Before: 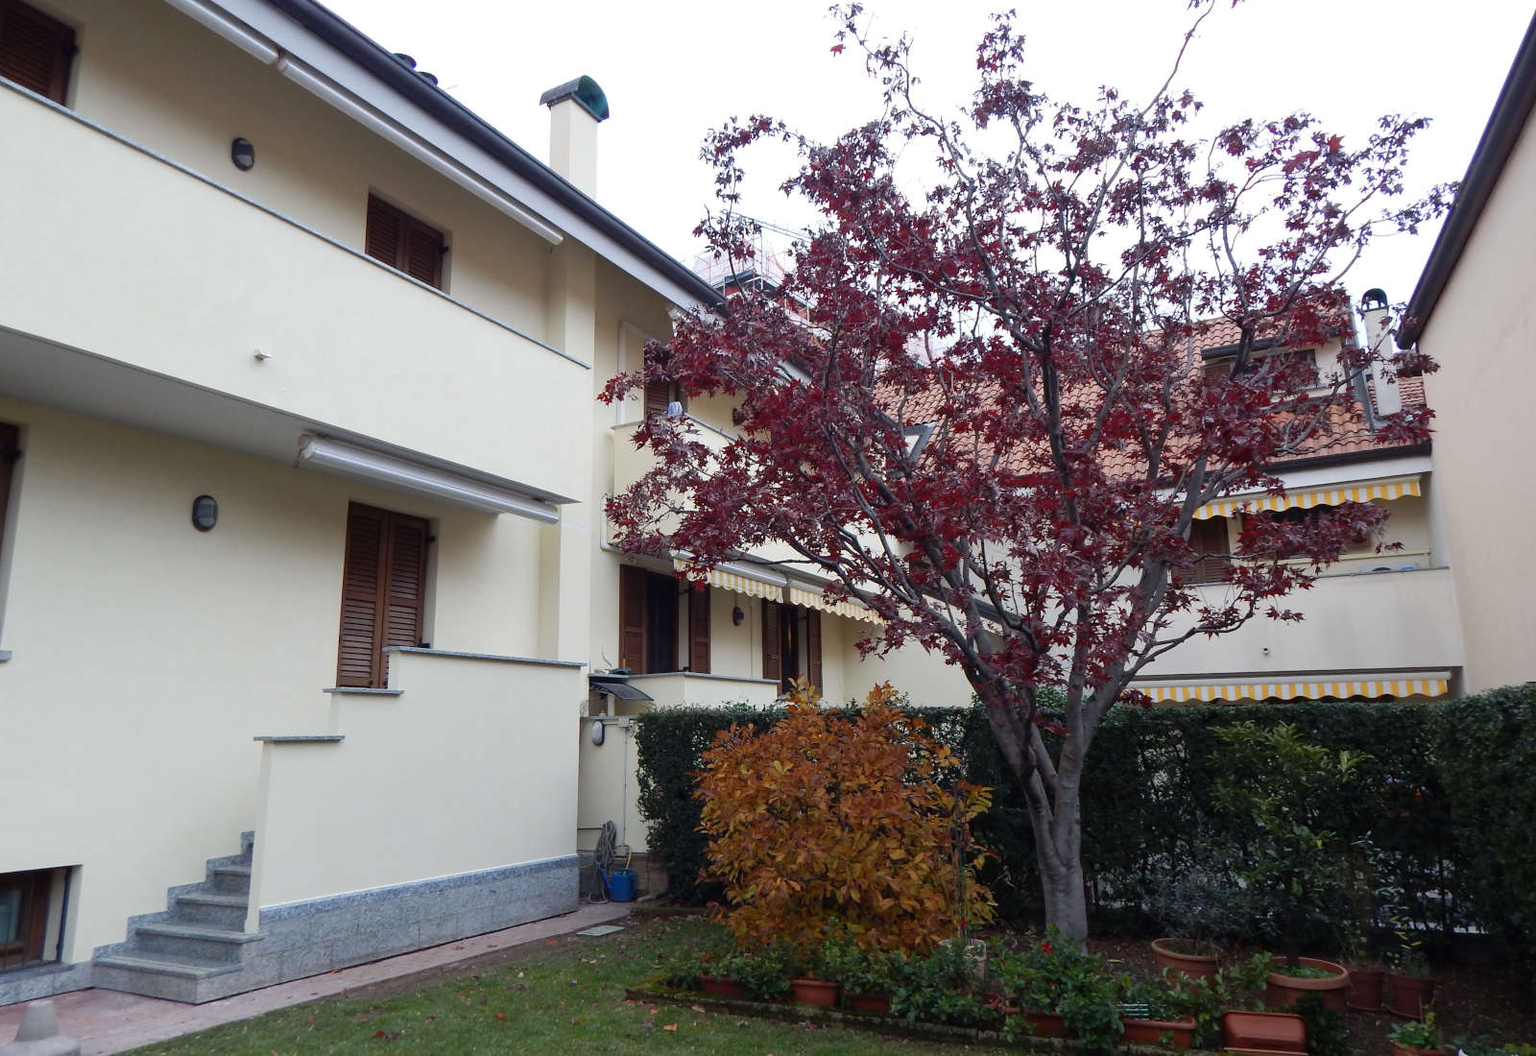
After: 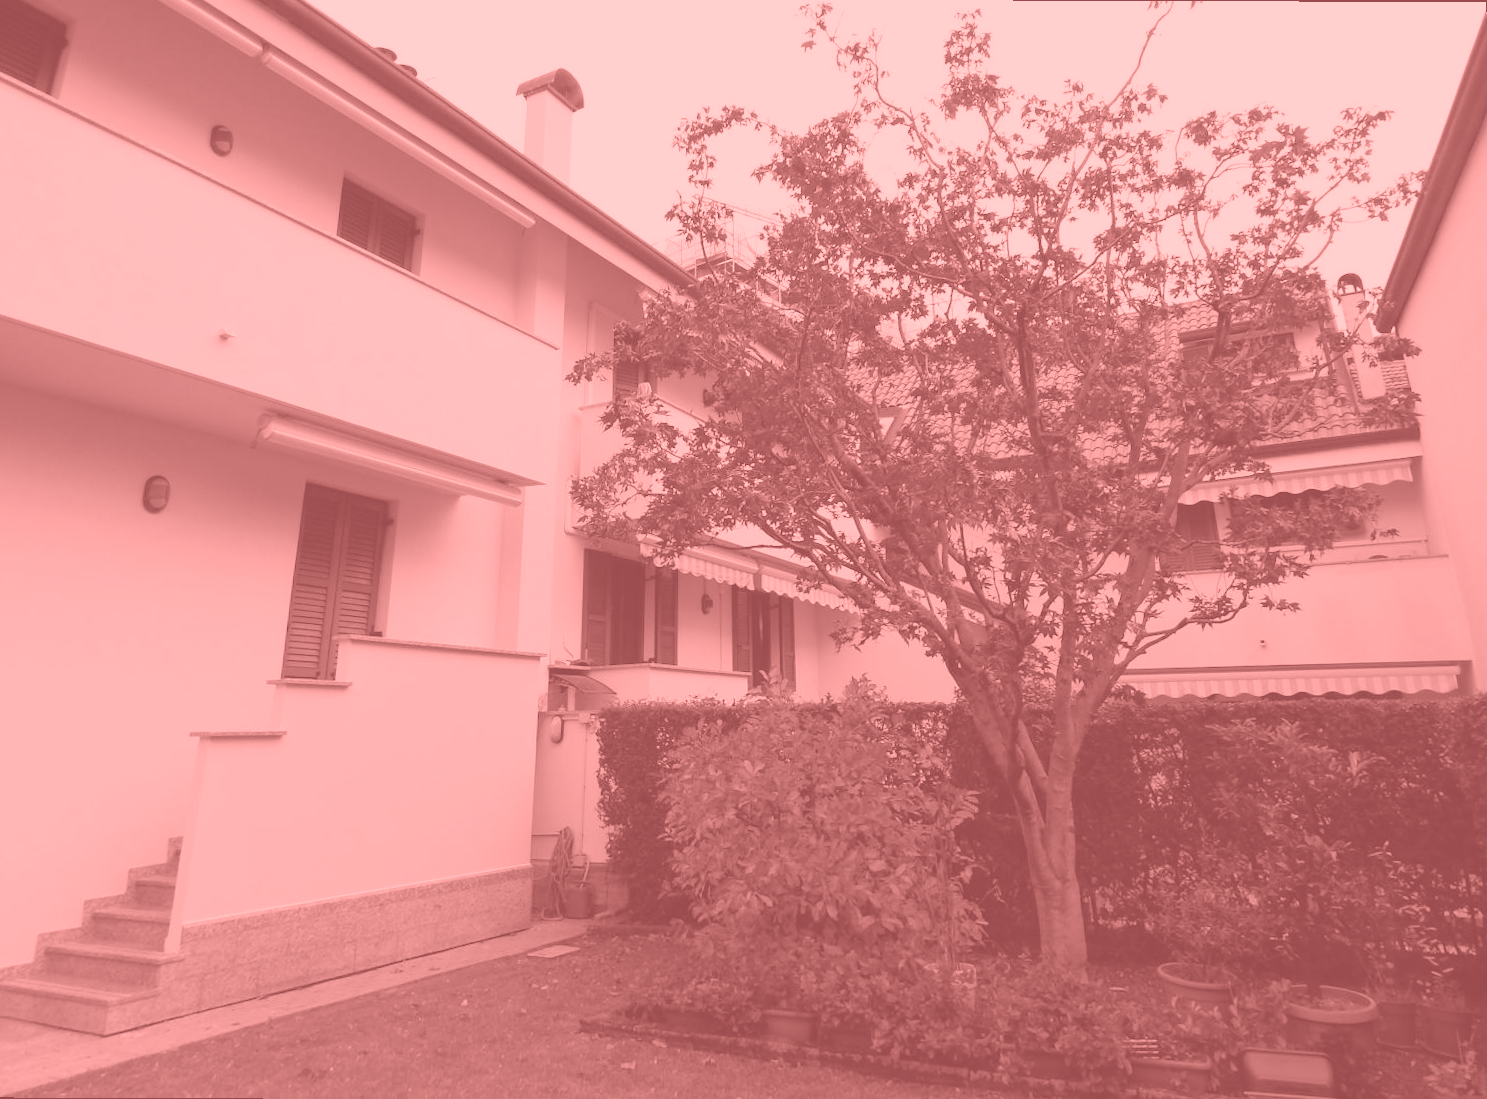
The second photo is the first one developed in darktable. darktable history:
rotate and perspective: rotation 0.215°, lens shift (vertical) -0.139, crop left 0.069, crop right 0.939, crop top 0.002, crop bottom 0.996
colorize: saturation 51%, source mix 50.67%, lightness 50.67%
color correction: highlights a* 9.03, highlights b* 8.71, shadows a* 40, shadows b* 40, saturation 0.8
color balance: input saturation 99%
